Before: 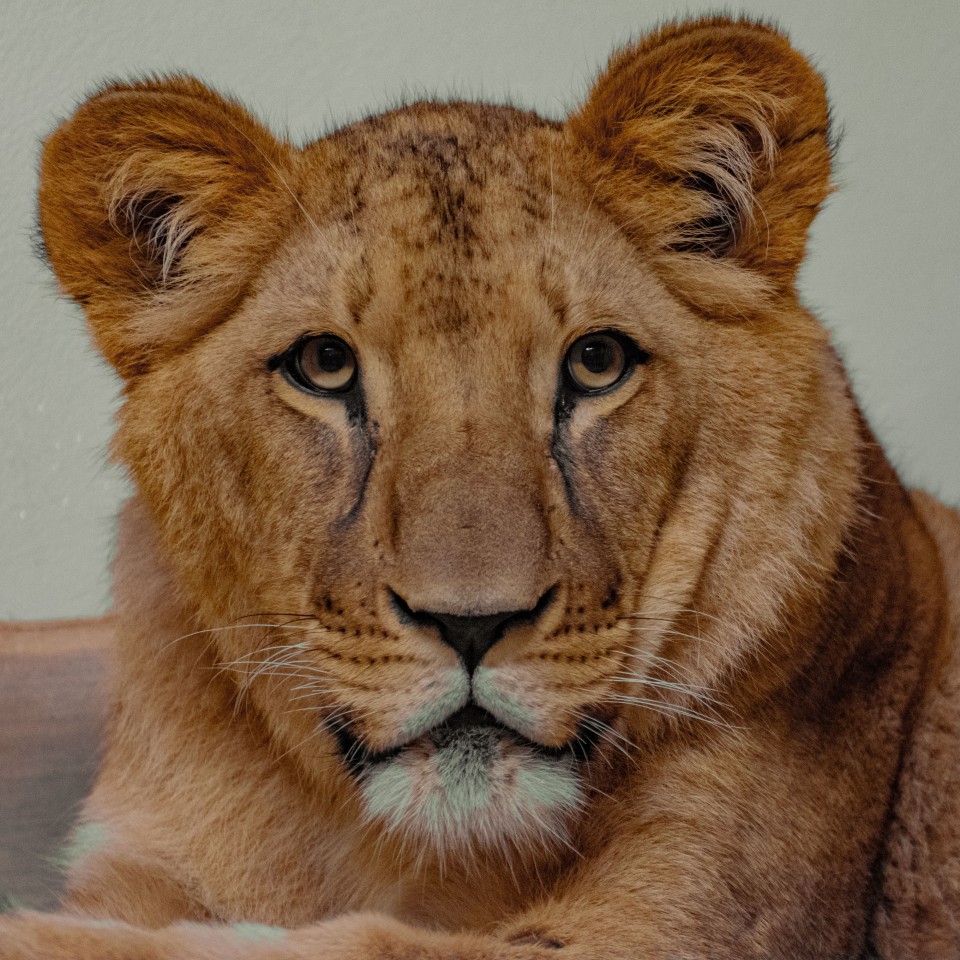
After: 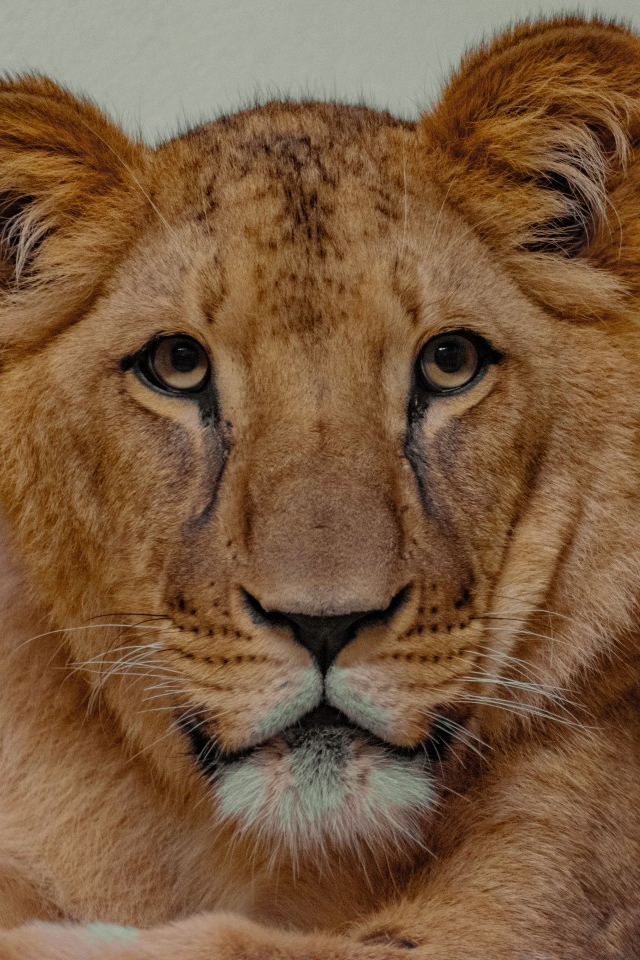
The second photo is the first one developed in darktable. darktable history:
crop: left 15.414%, right 17.865%
